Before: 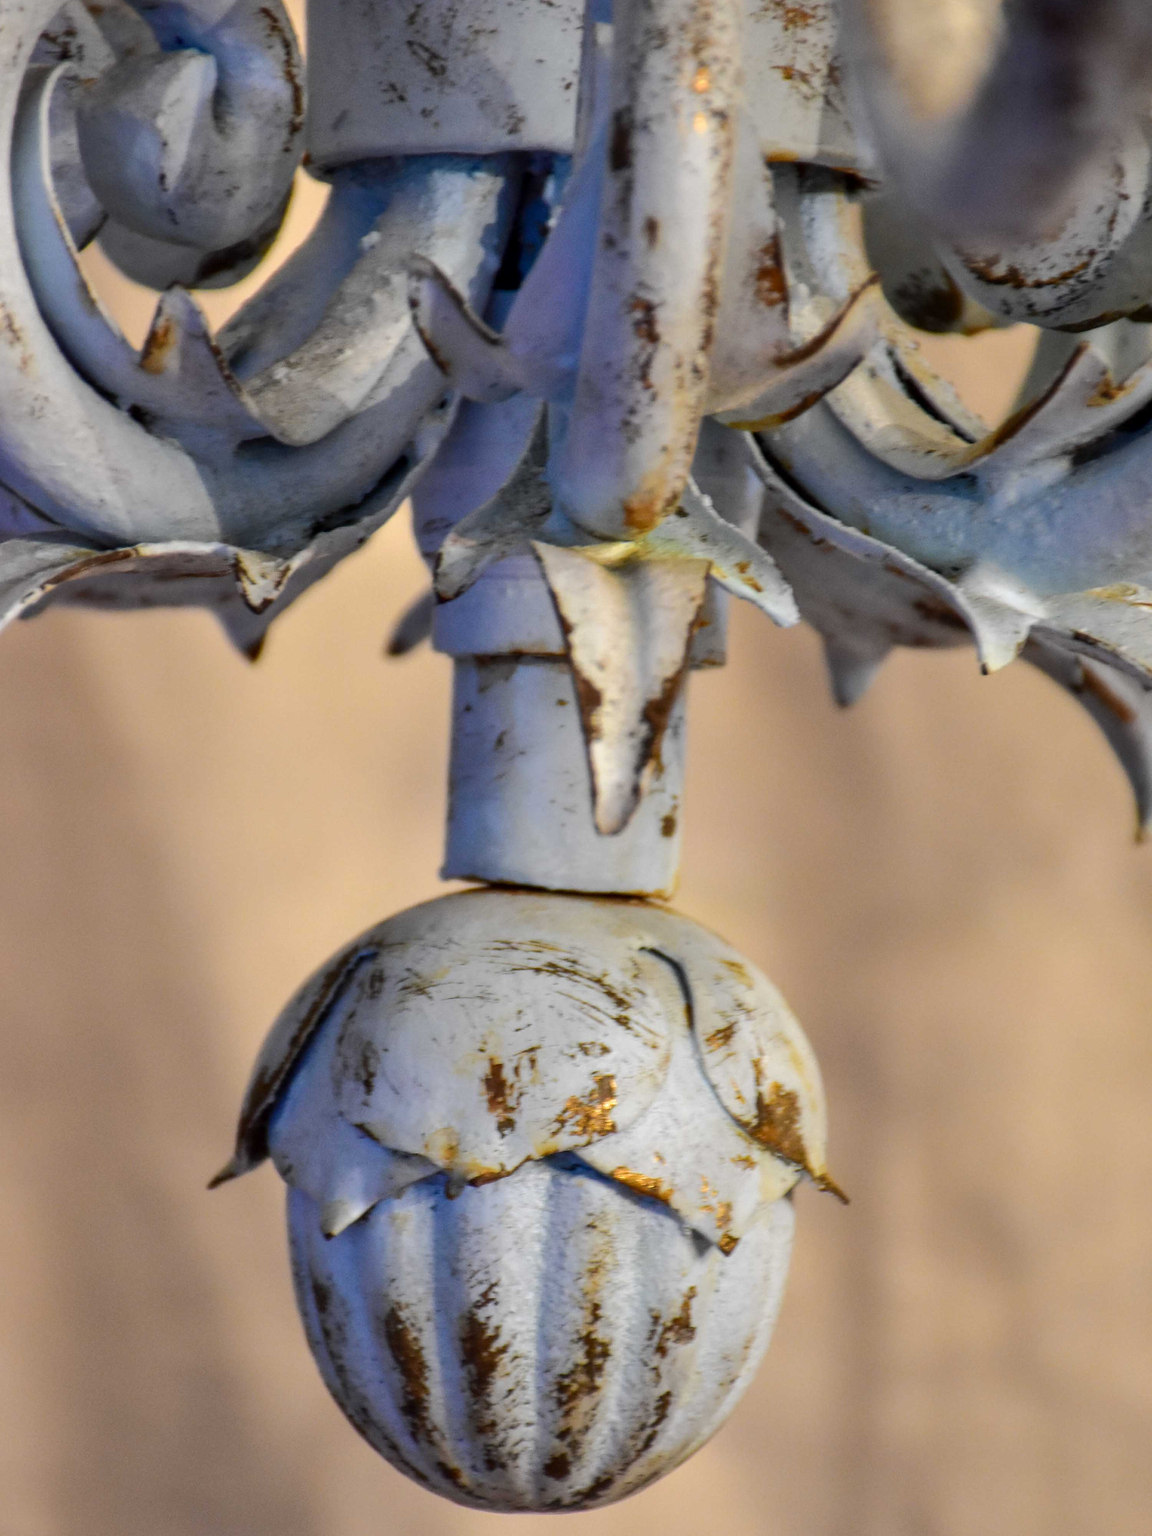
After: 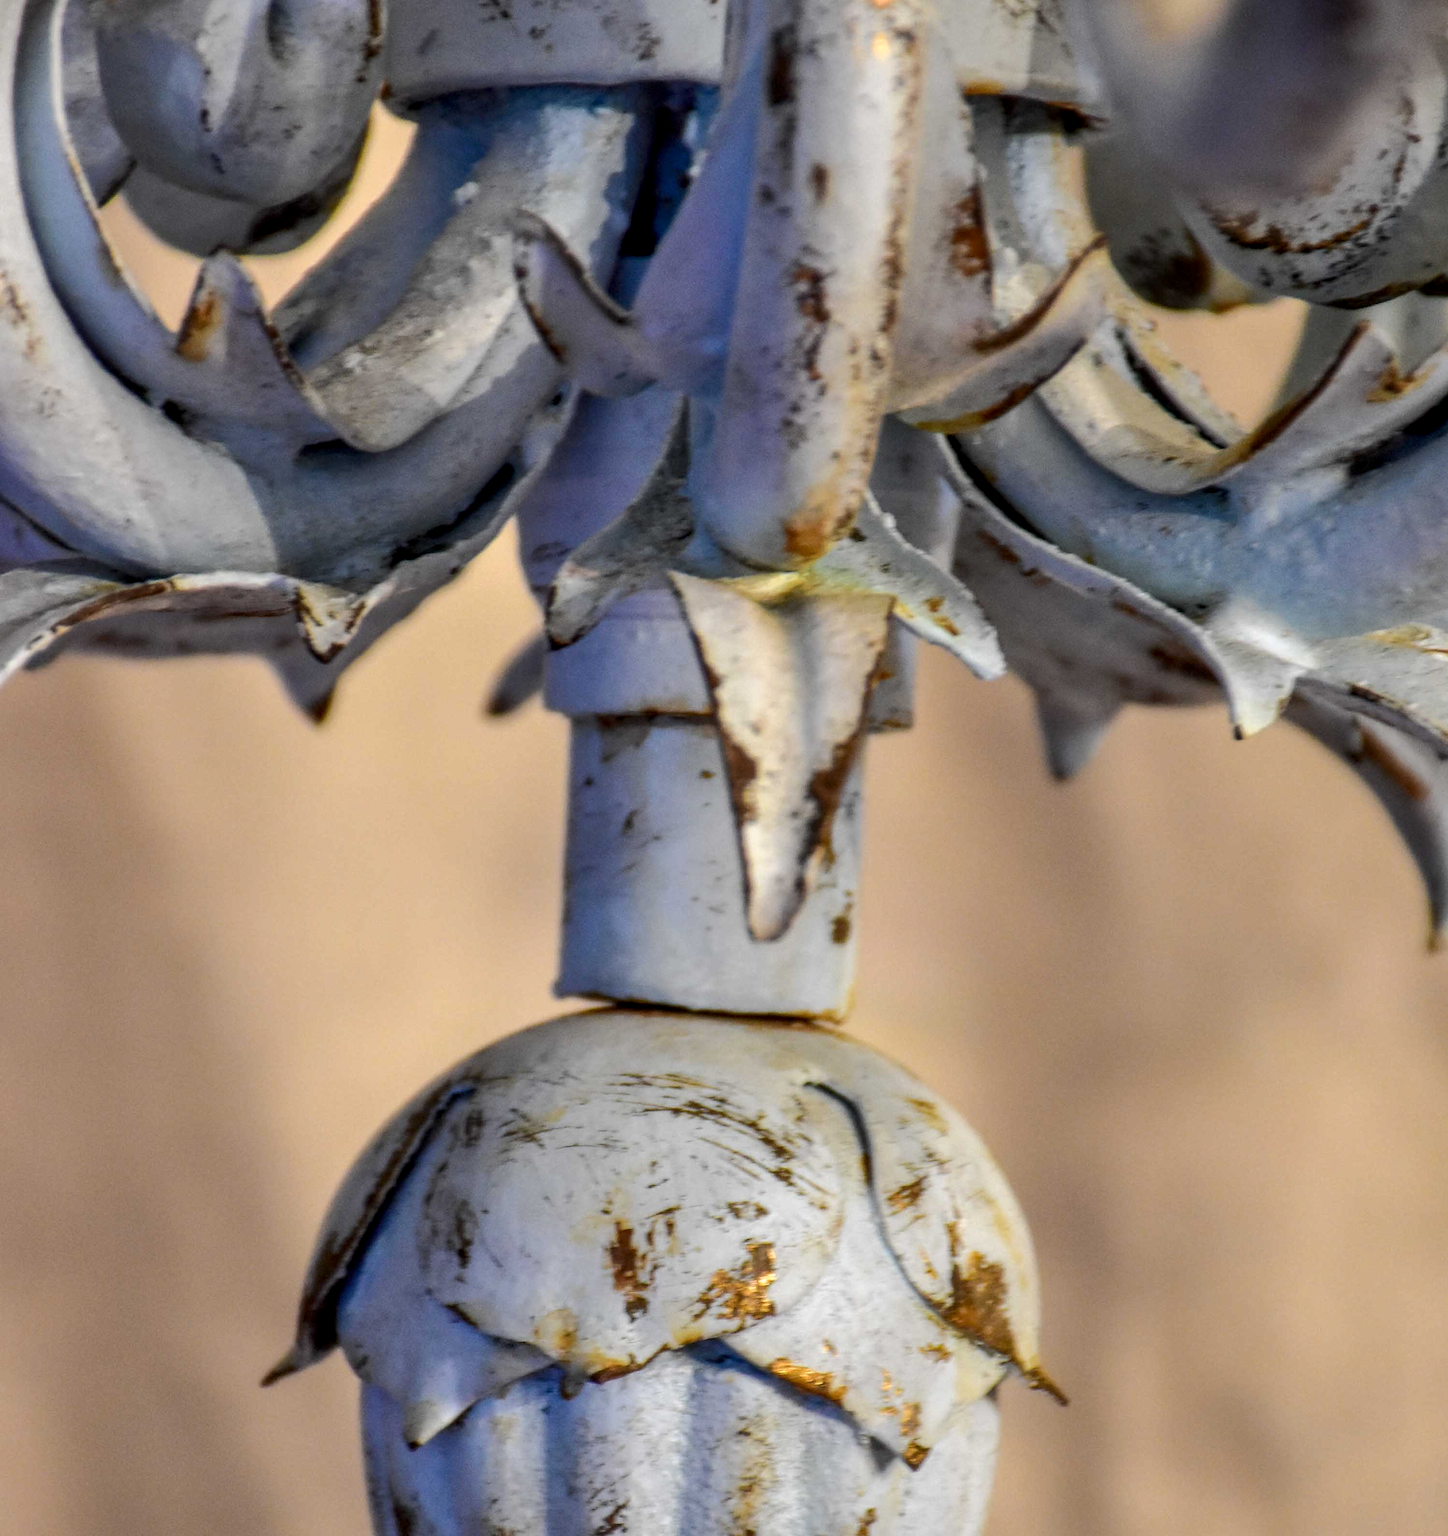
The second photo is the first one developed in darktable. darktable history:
crop and rotate: top 5.669%, bottom 14.796%
local contrast: on, module defaults
levels: gray 50.89%
